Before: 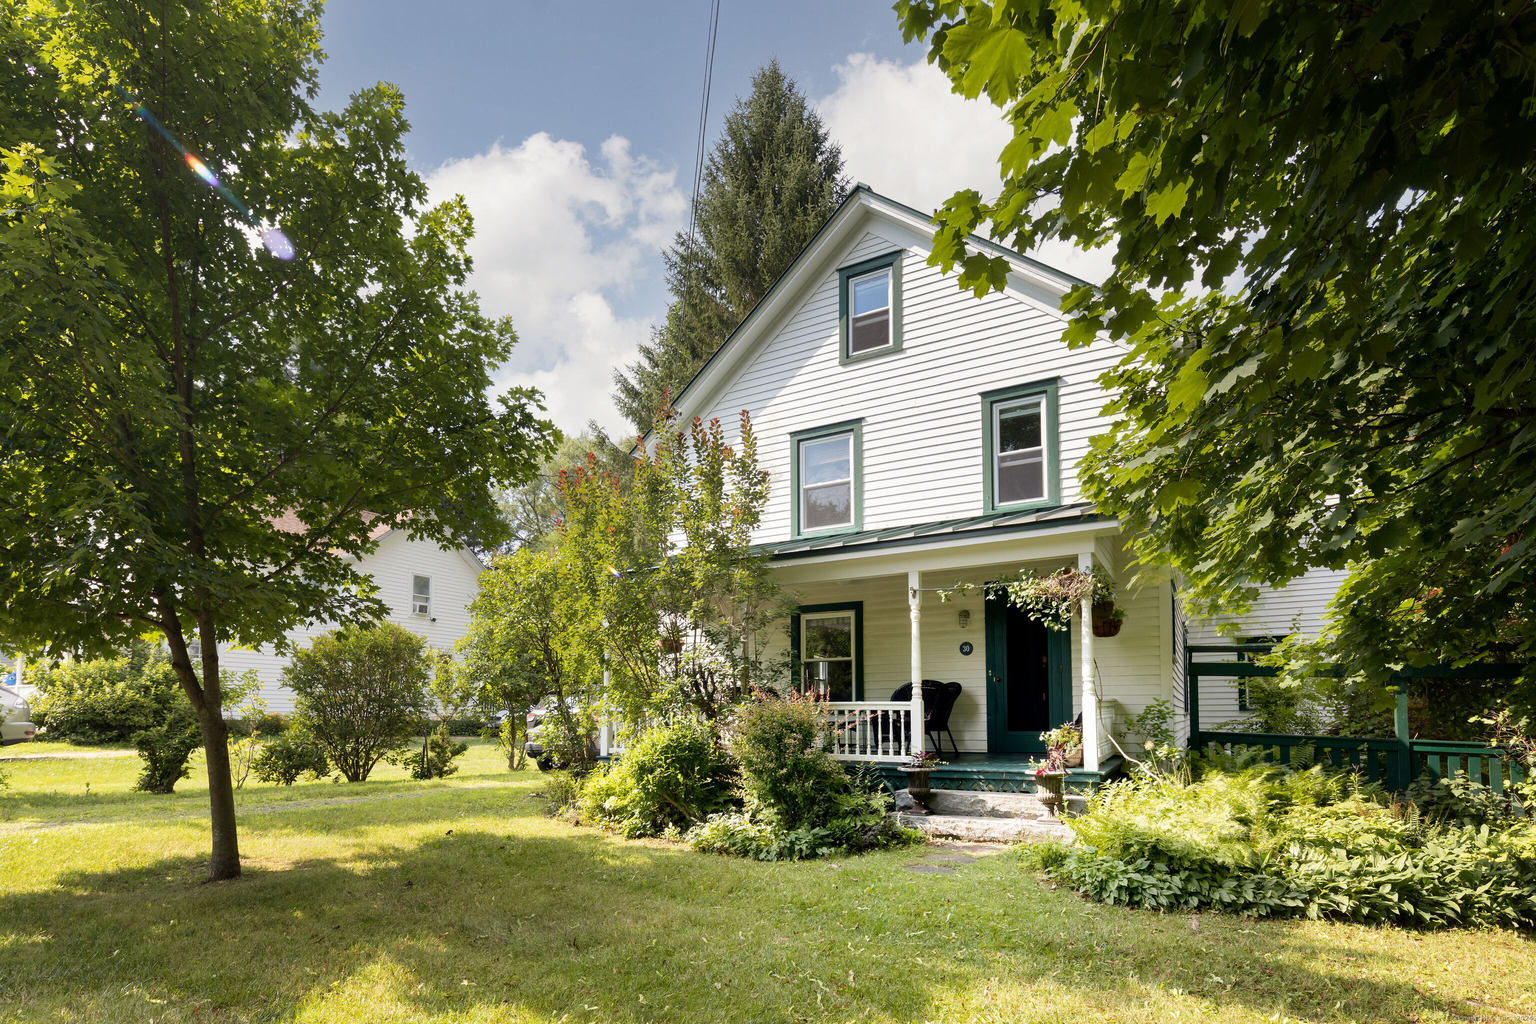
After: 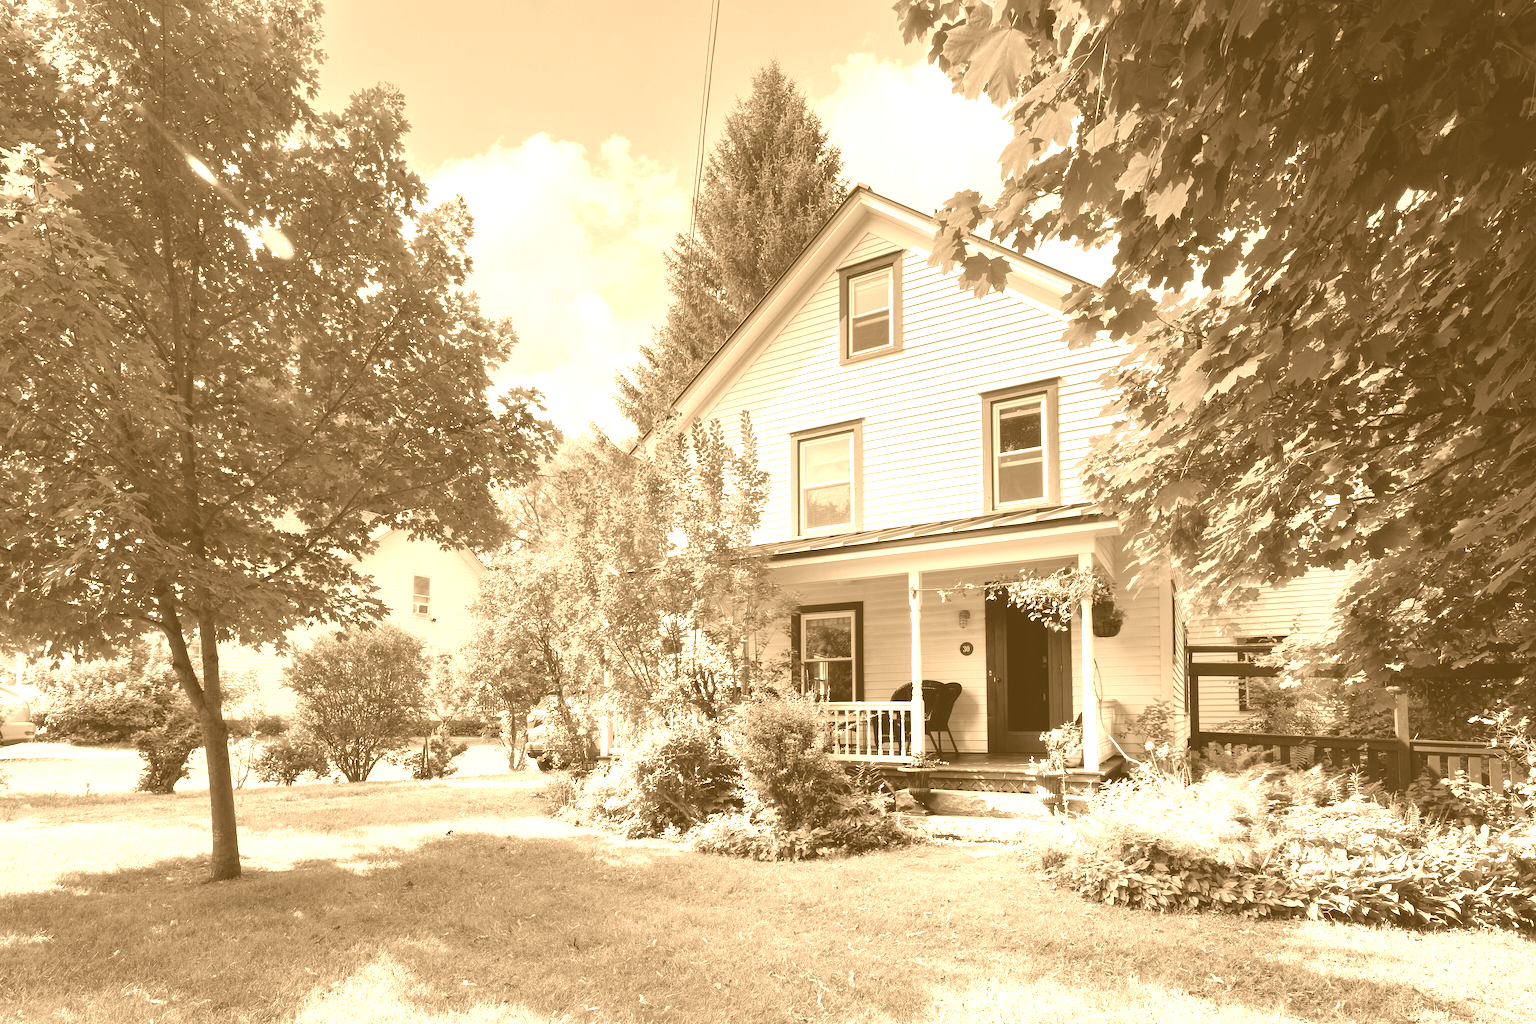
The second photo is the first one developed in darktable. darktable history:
tone curve: curves: ch0 [(0, 0) (0.003, 0.003) (0.011, 0.011) (0.025, 0.025) (0.044, 0.044) (0.069, 0.069) (0.1, 0.099) (0.136, 0.135) (0.177, 0.177) (0.224, 0.224) (0.277, 0.276) (0.335, 0.334) (0.399, 0.398) (0.468, 0.467) (0.543, 0.547) (0.623, 0.626) (0.709, 0.712) (0.801, 0.802) (0.898, 0.898) (1, 1)], preserve colors none
colorize: hue 28.8°, source mix 100%
